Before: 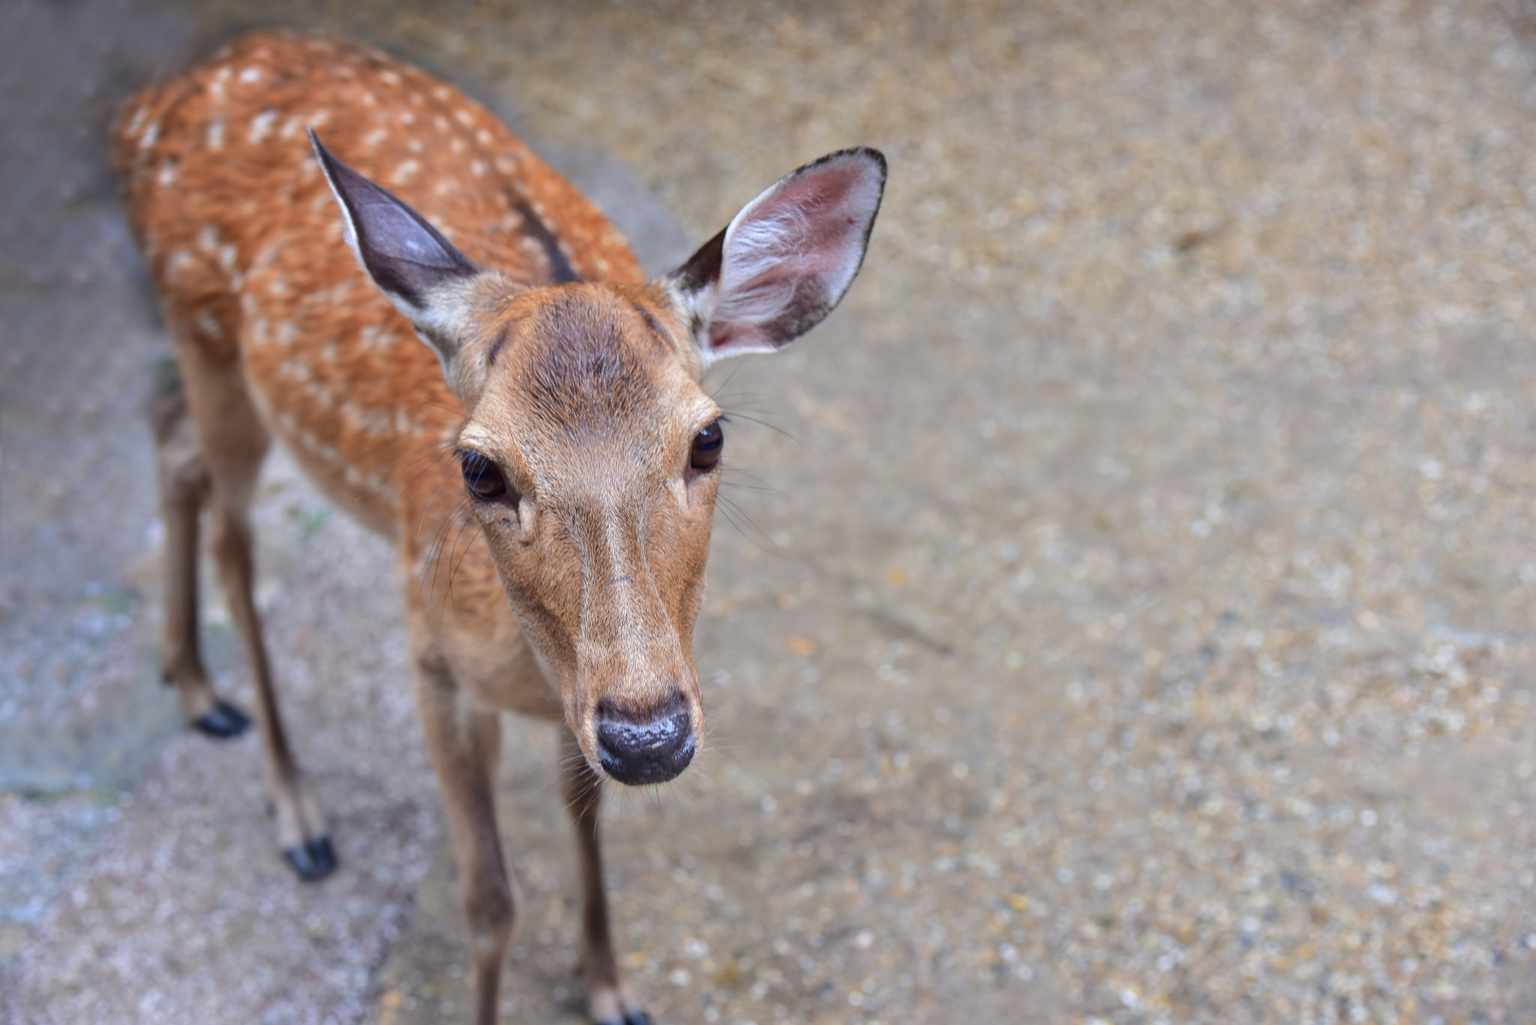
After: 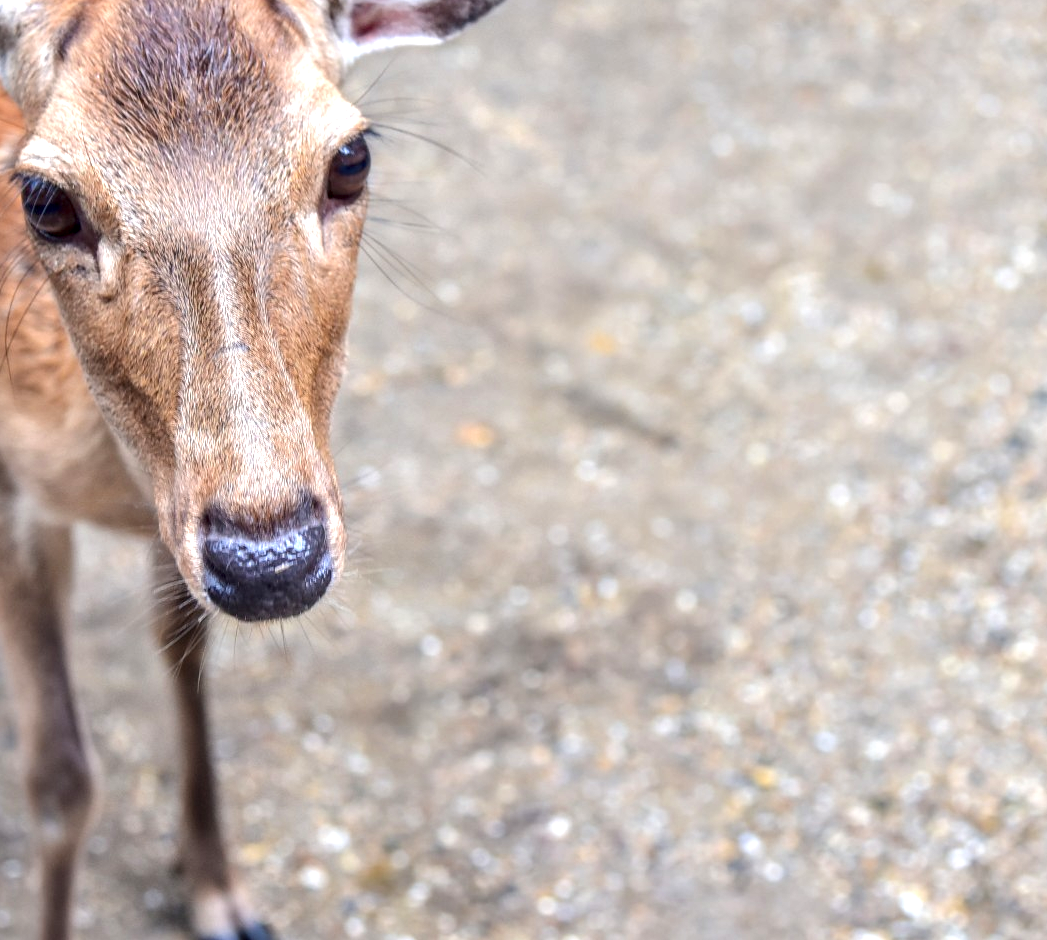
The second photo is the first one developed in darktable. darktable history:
crop and rotate: left 29.037%, top 31.196%, right 19.836%
local contrast: detail 142%
exposure: black level correction 0, exposure 0.69 EV, compensate exposure bias true, compensate highlight preservation false
